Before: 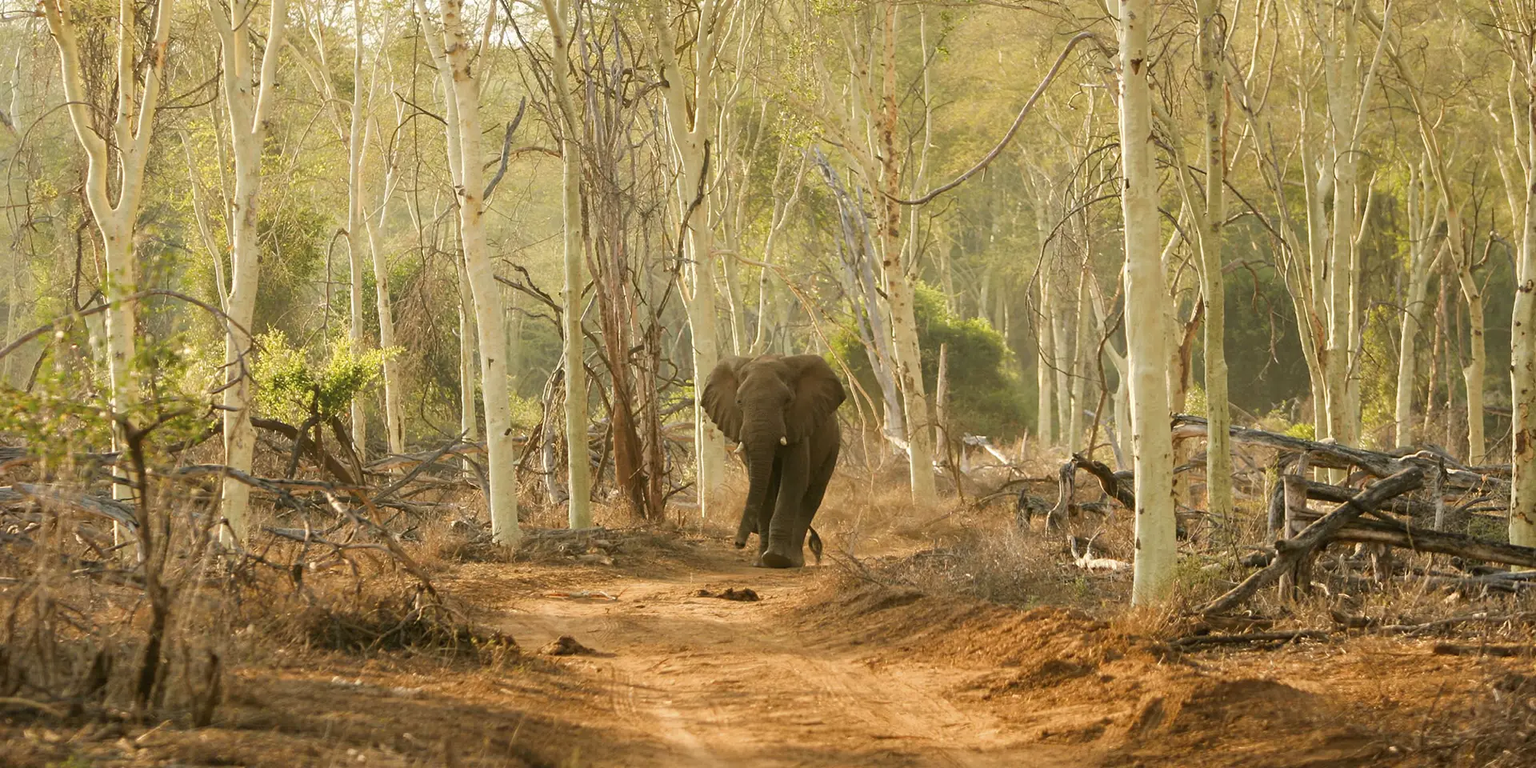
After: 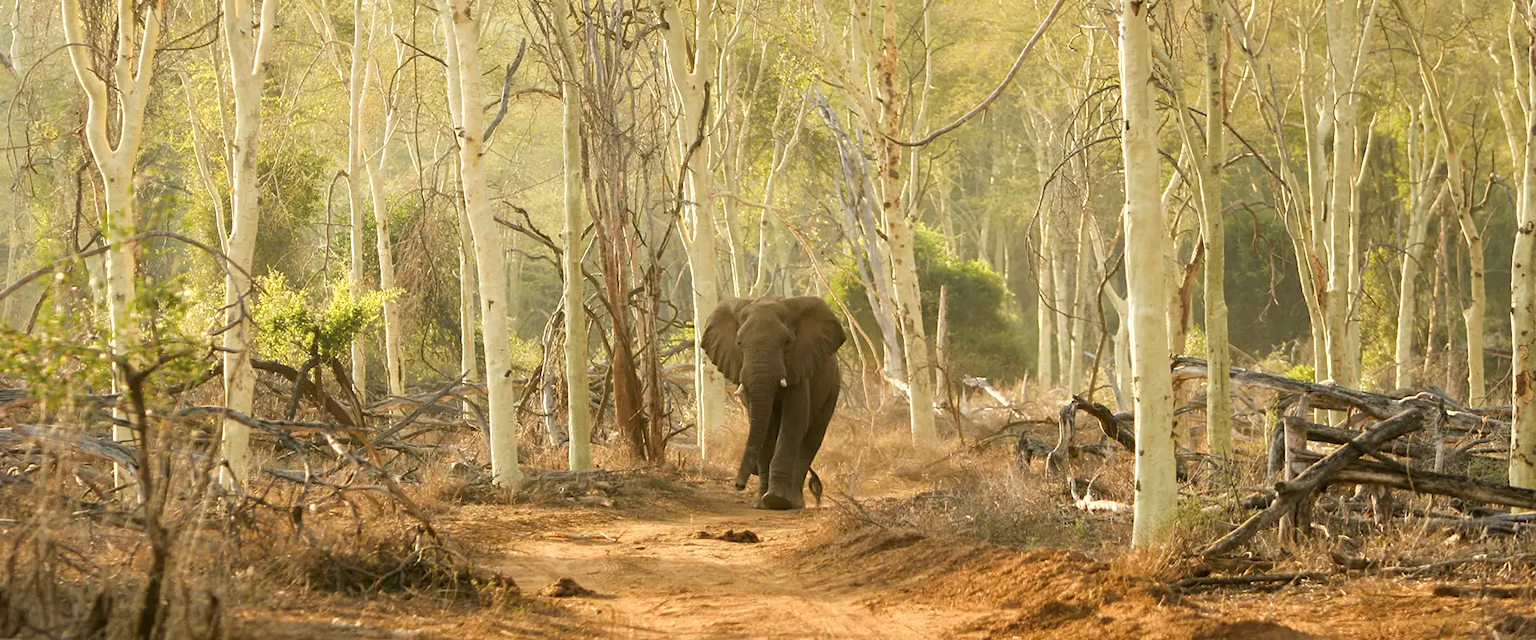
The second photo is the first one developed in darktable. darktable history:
crop: top 7.625%, bottom 8.027%
exposure: black level correction 0.001, exposure 0.3 EV, compensate highlight preservation false
